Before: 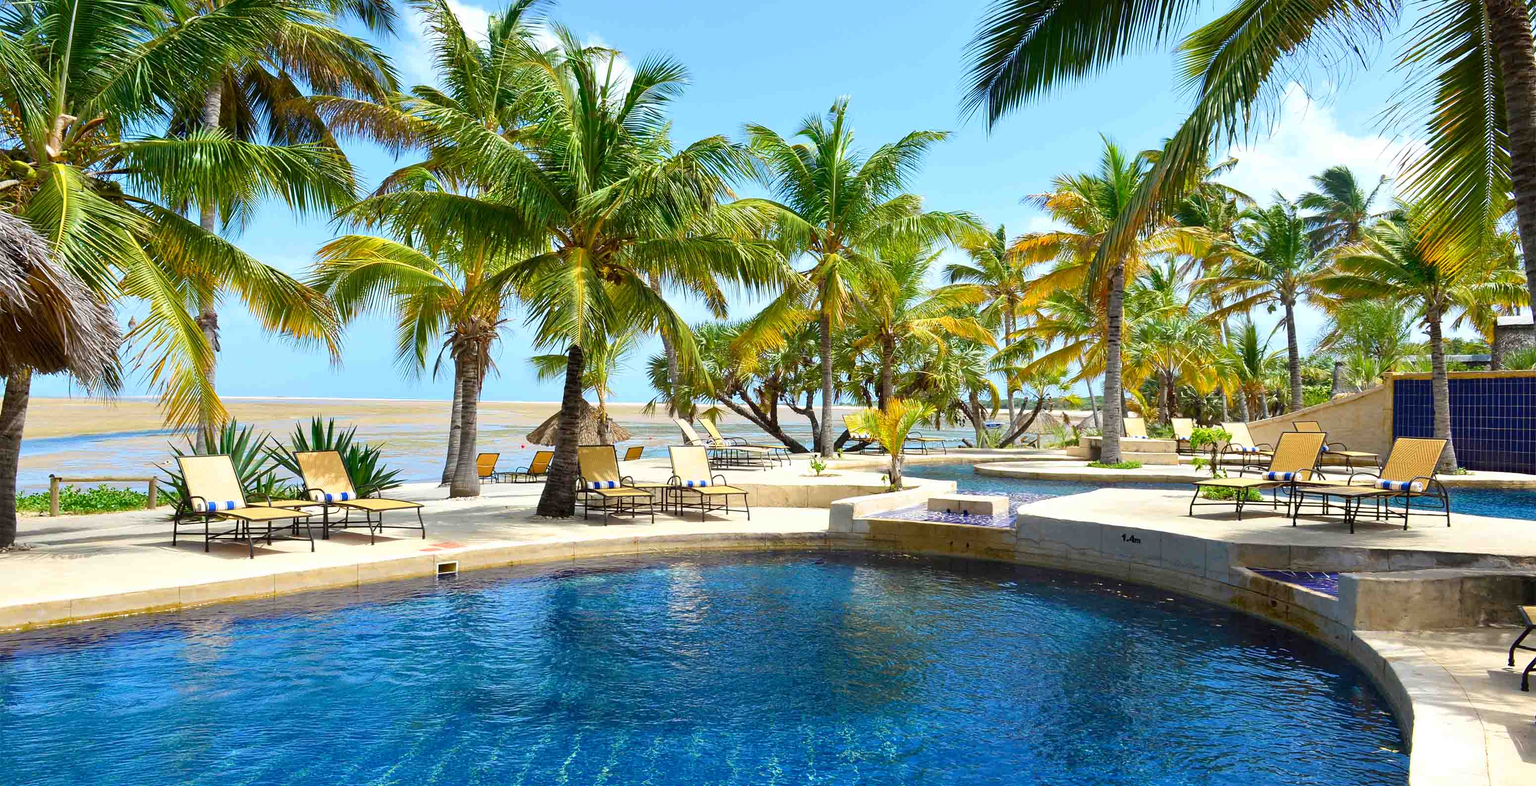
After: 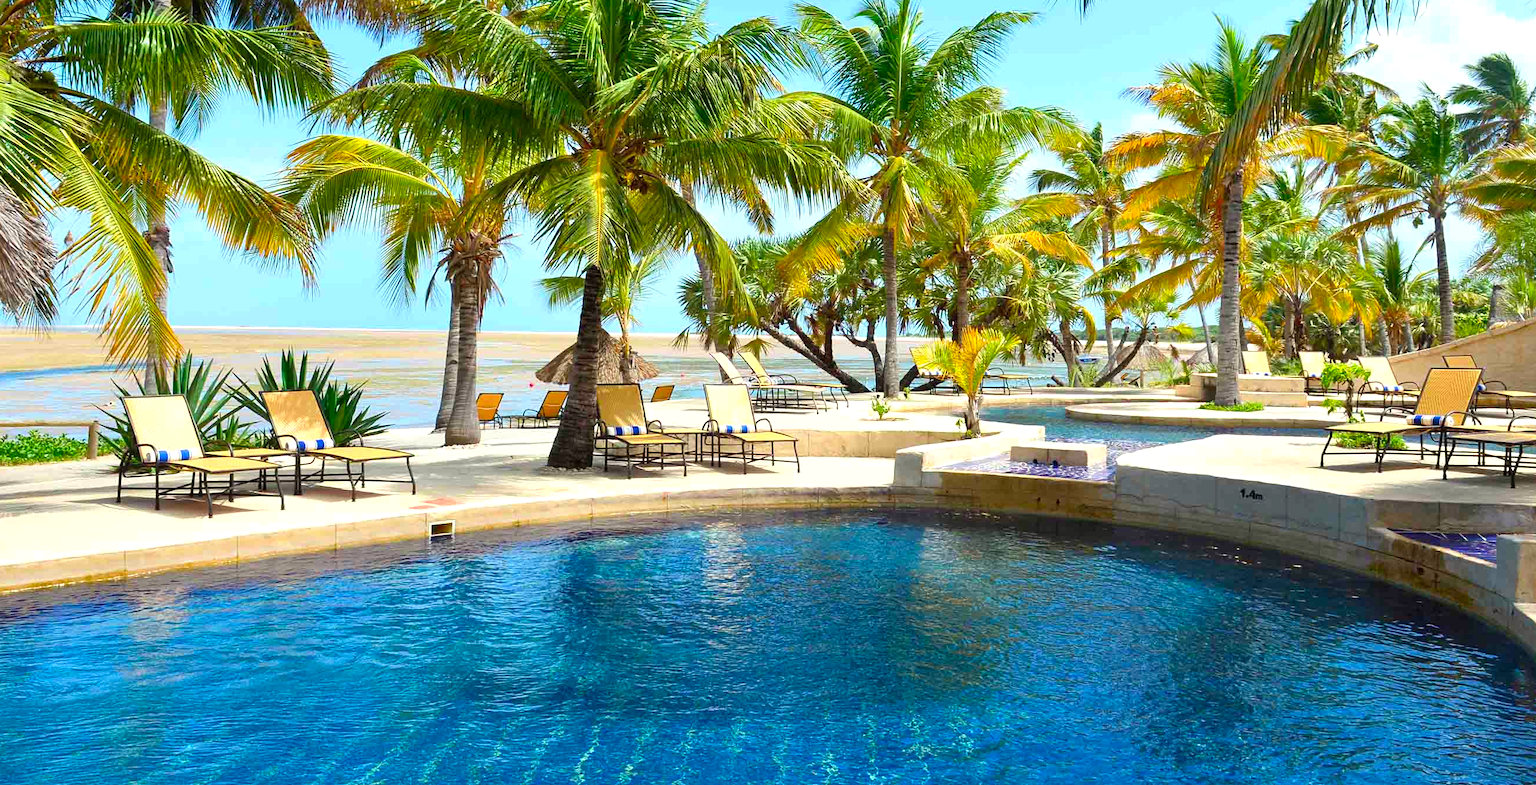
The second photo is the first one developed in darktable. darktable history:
crop and rotate: left 4.842%, top 15.51%, right 10.668%
exposure: exposure 0.2 EV, compensate highlight preservation false
color calibration: output R [0.946, 0.065, -0.013, 0], output G [-0.246, 1.264, -0.017, 0], output B [0.046, -0.098, 1.05, 0], illuminant custom, x 0.344, y 0.359, temperature 5045.54 K
white balance: red 1.009, blue 0.985
